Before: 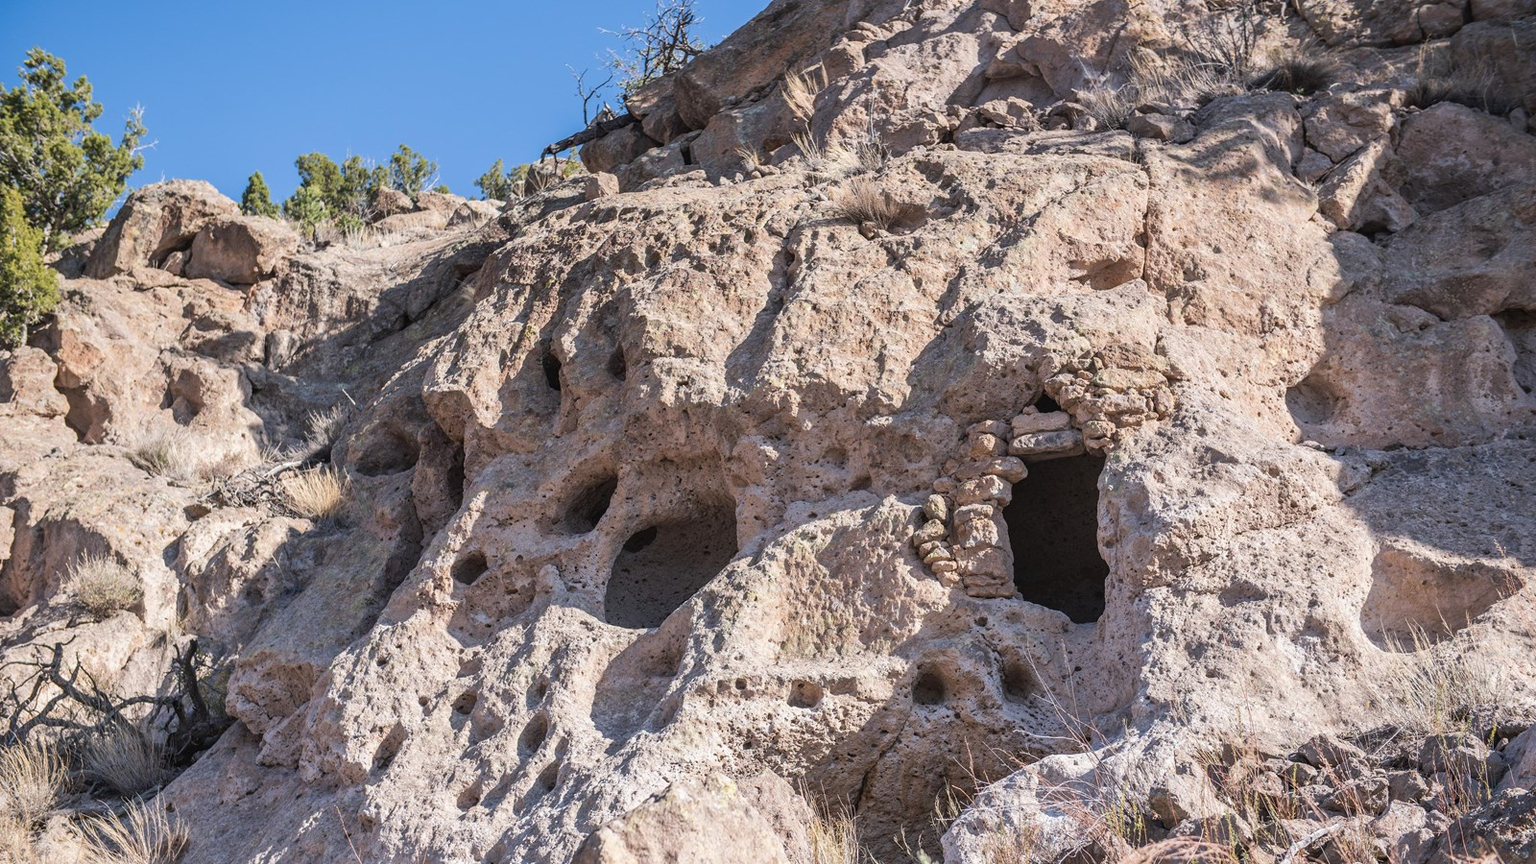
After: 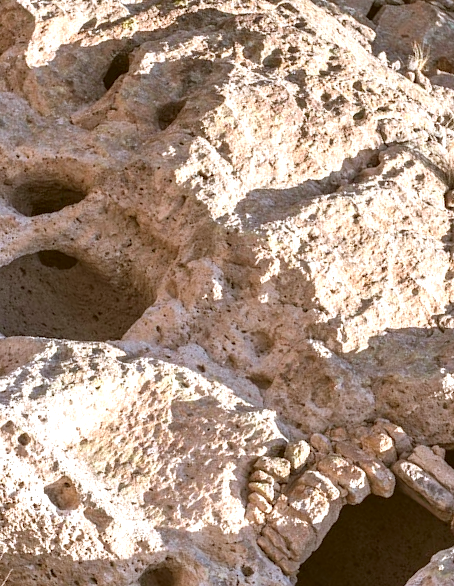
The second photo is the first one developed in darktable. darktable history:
crop and rotate: angle -45.07°, top 16.415%, right 0.879%, bottom 11.649%
exposure: exposure 0.78 EV, compensate highlight preservation false
color correction: highlights a* -0.54, highlights b* 0.153, shadows a* 4.93, shadows b* 20.06
